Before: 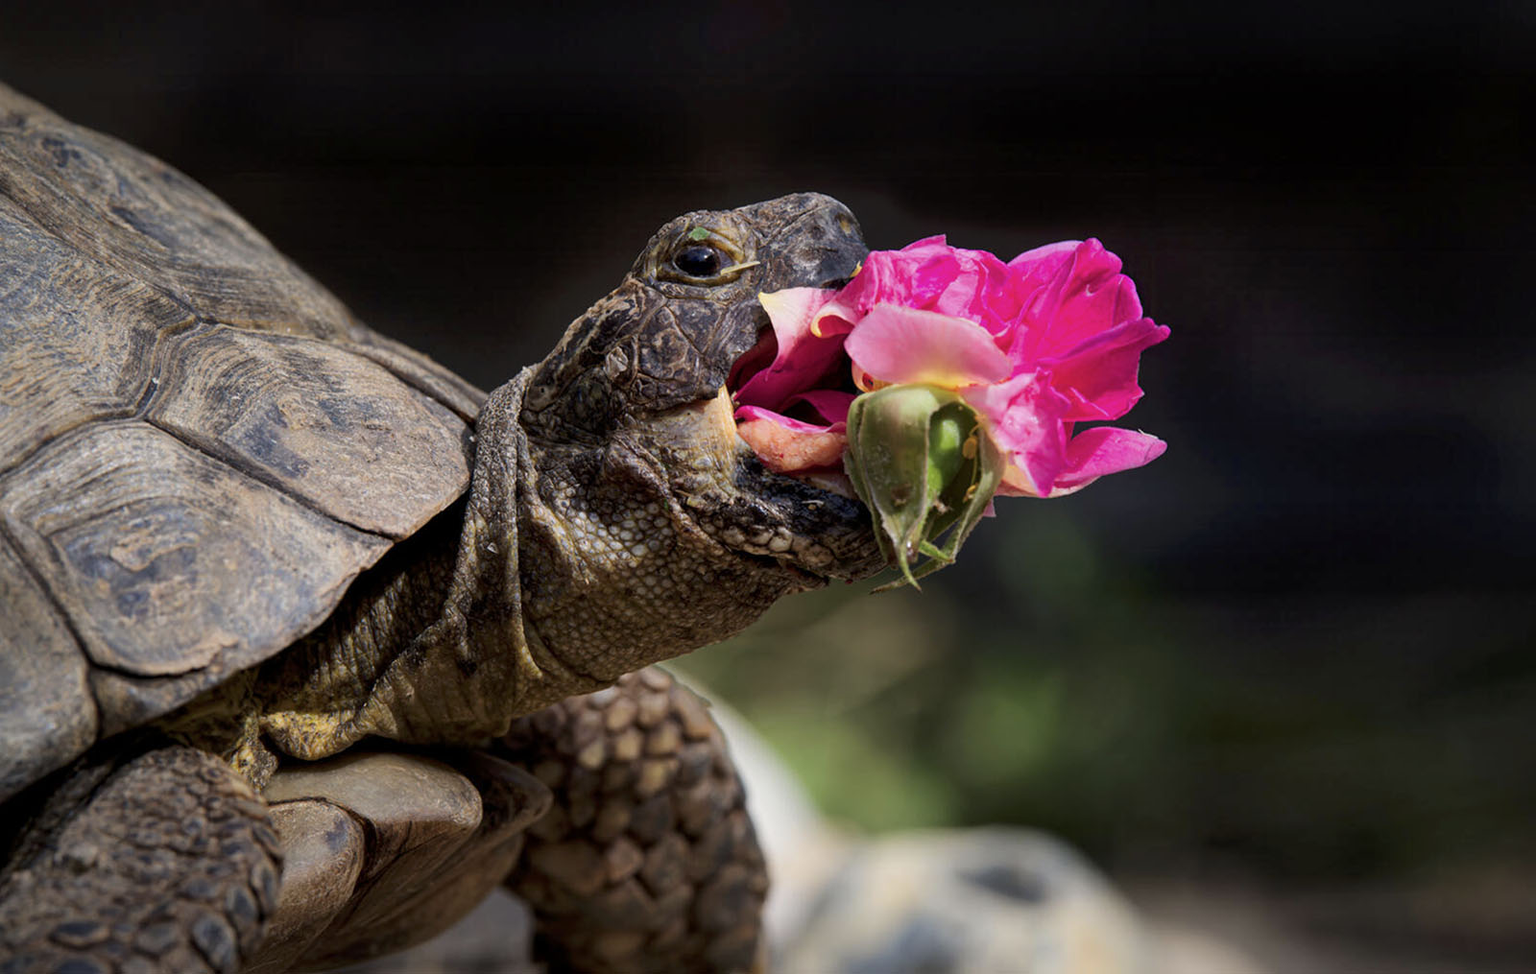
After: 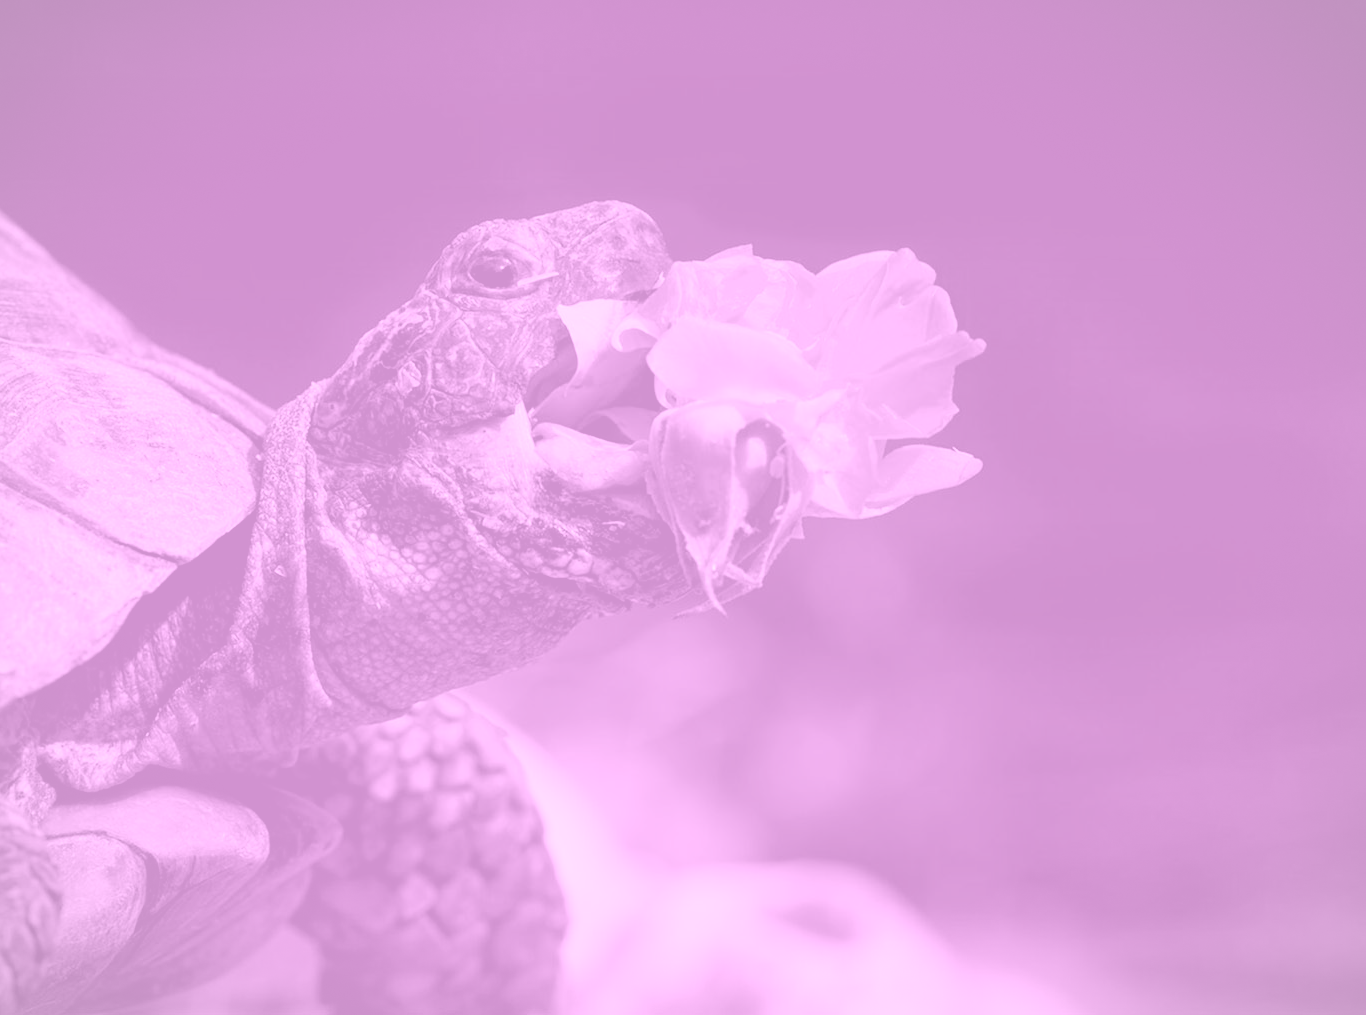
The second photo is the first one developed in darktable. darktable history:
vignetting: fall-off start 85%, fall-off radius 80%, brightness -0.182, saturation -0.3, width/height ratio 1.219, dithering 8-bit output, unbound false
colorize: hue 331.2°, saturation 75%, source mix 30.28%, lightness 70.52%, version 1
color correction: highlights a* 5.81, highlights b* 4.84
crop and rotate: left 14.584%
